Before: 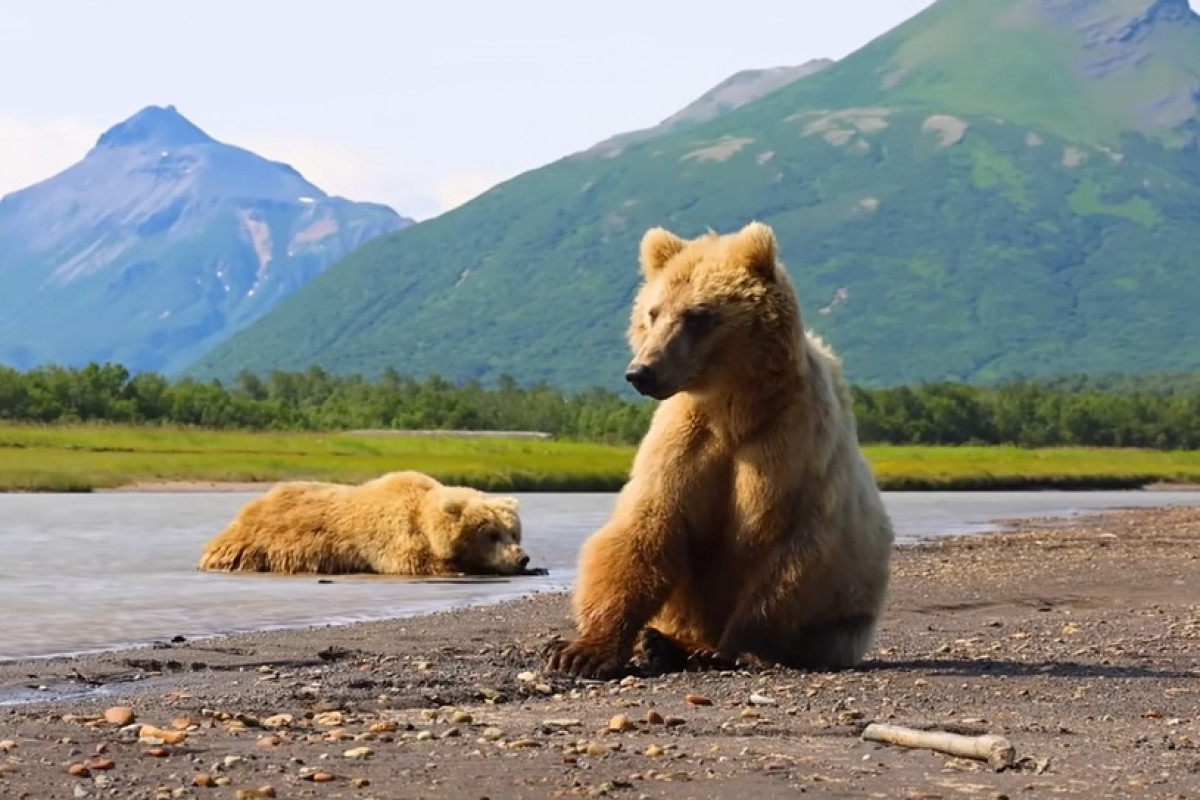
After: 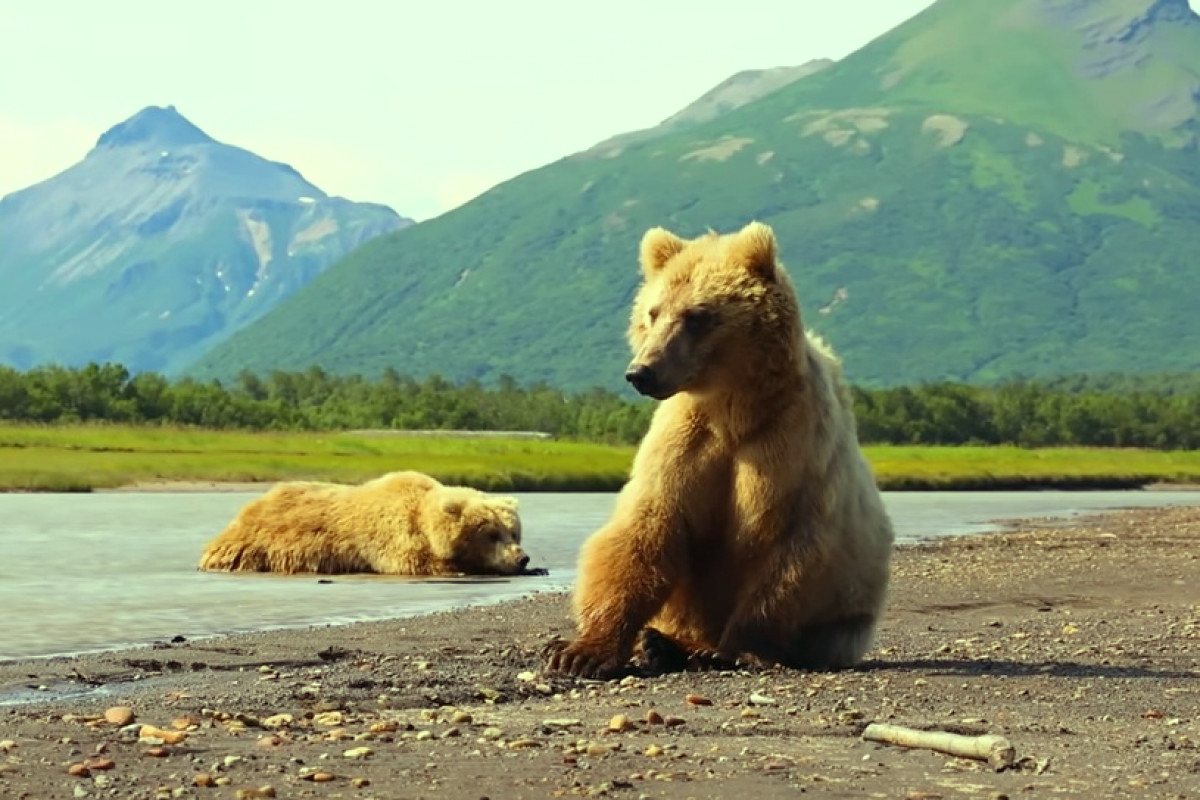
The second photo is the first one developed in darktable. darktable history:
white balance: red 1.123, blue 0.83
color balance: mode lift, gamma, gain (sRGB), lift [0.997, 0.979, 1.021, 1.011], gamma [1, 1.084, 0.916, 0.998], gain [1, 0.87, 1.13, 1.101], contrast 4.55%, contrast fulcrum 38.24%, output saturation 104.09%
